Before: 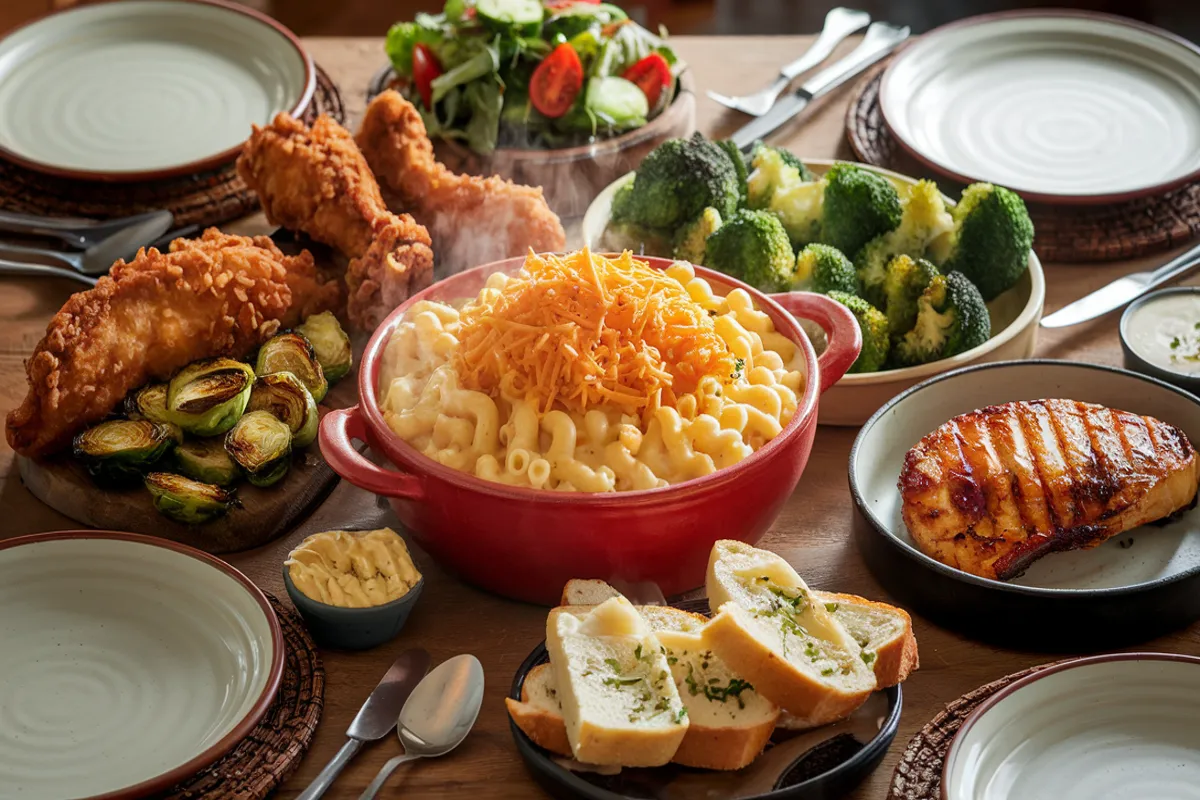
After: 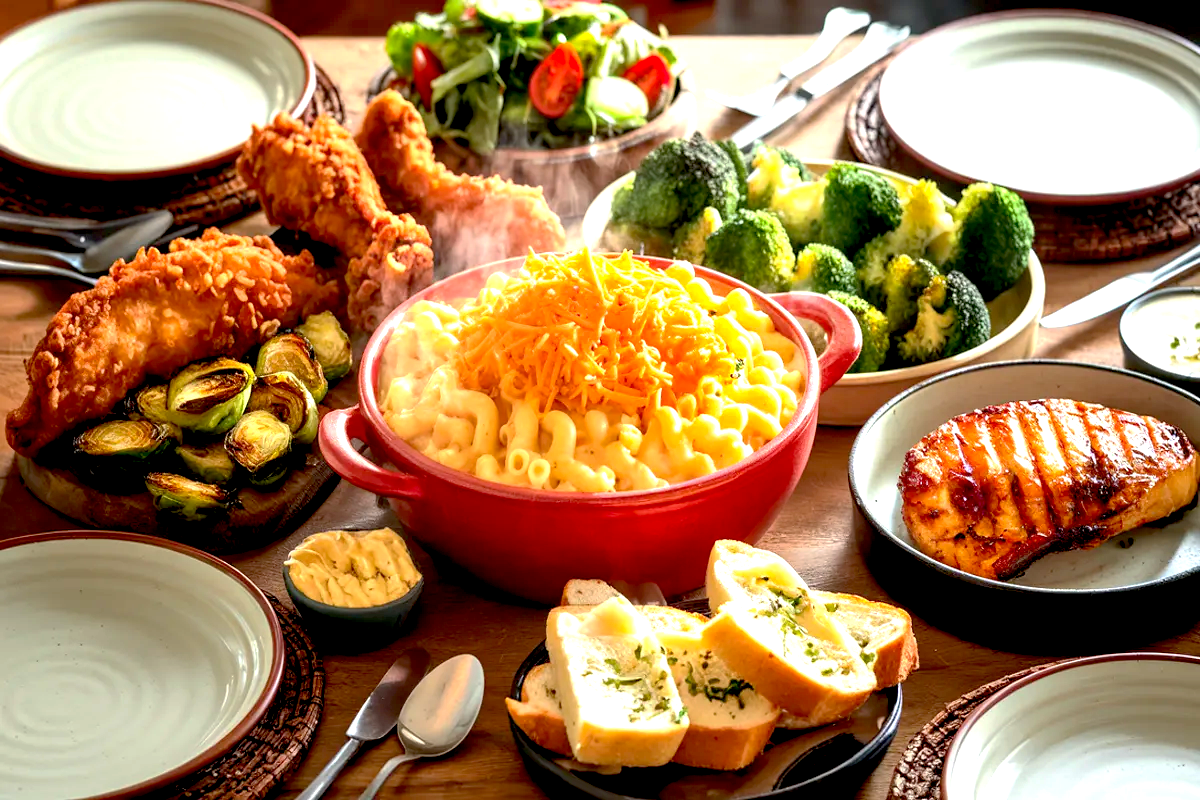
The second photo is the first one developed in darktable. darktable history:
exposure: black level correction 0.011, exposure 1.086 EV, compensate highlight preservation false
contrast brightness saturation: contrast 0.1, brightness 0.036, saturation 0.094
base curve: curves: ch0 [(0, 0) (0.74, 0.67) (1, 1)], preserve colors none
